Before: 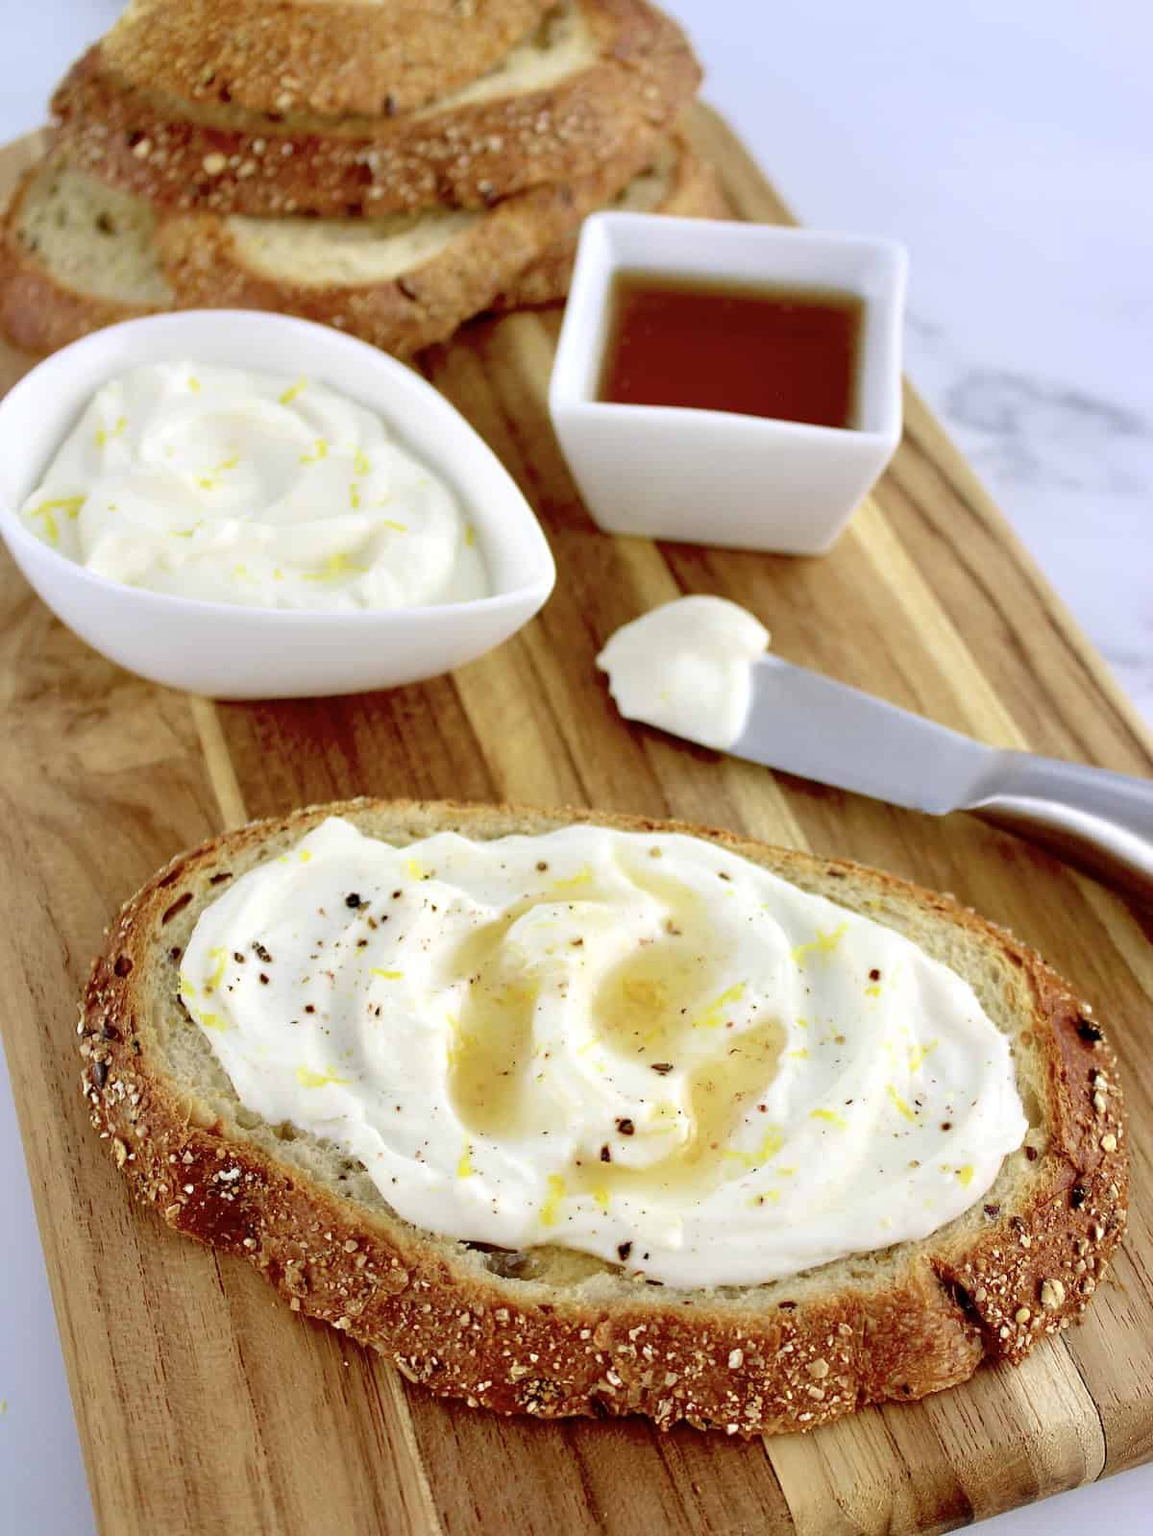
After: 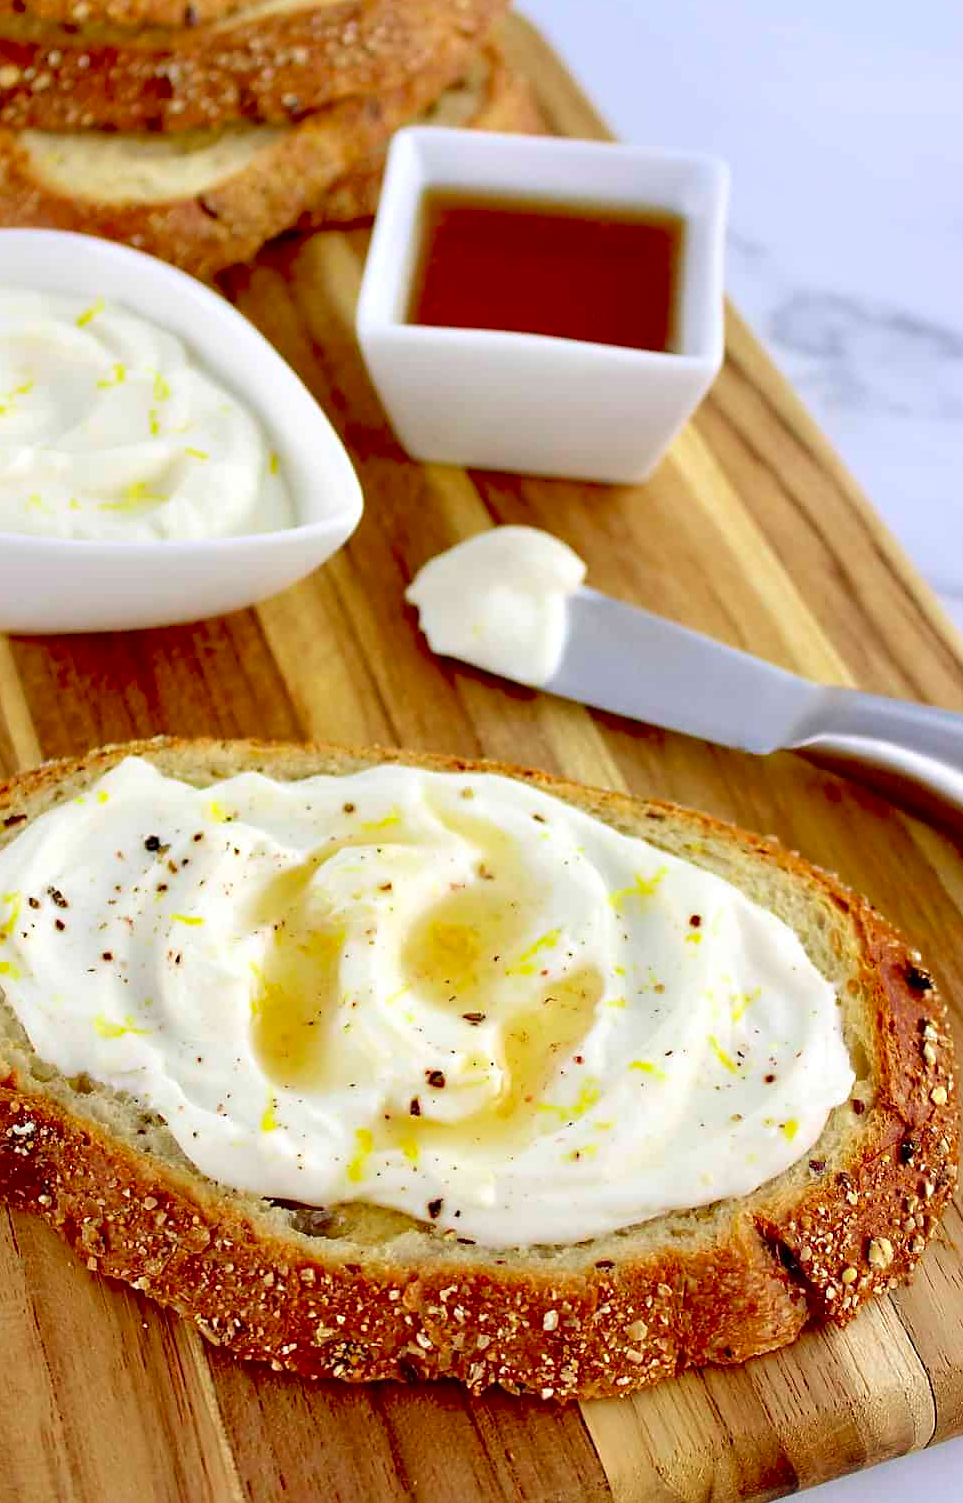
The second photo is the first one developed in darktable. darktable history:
crop and rotate: left 17.991%, top 5.985%, right 1.748%
color zones: curves: ch1 [(0.25, 0.61) (0.75, 0.248)]
sharpen: radius 1.828, amount 0.392, threshold 1.636
